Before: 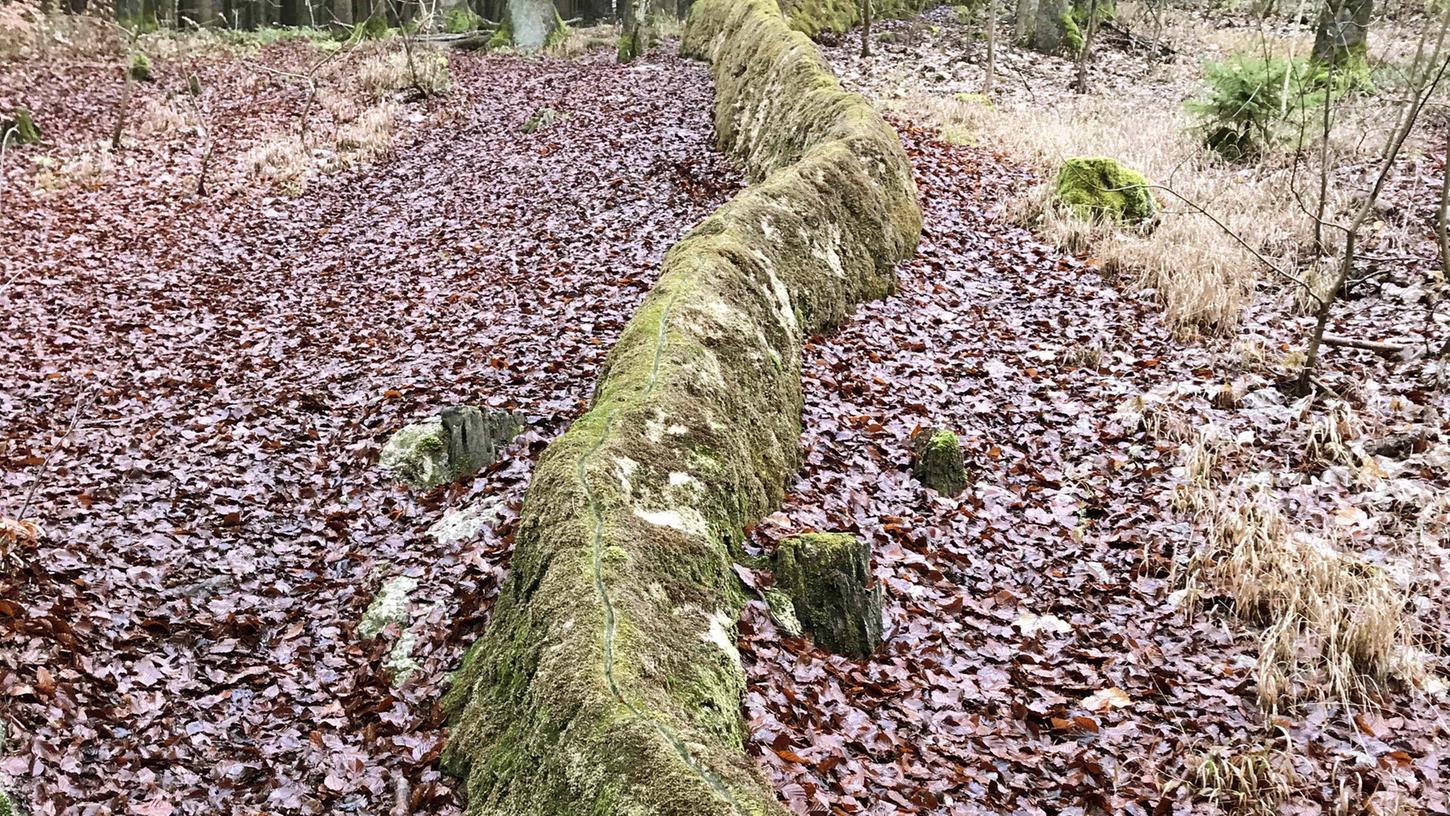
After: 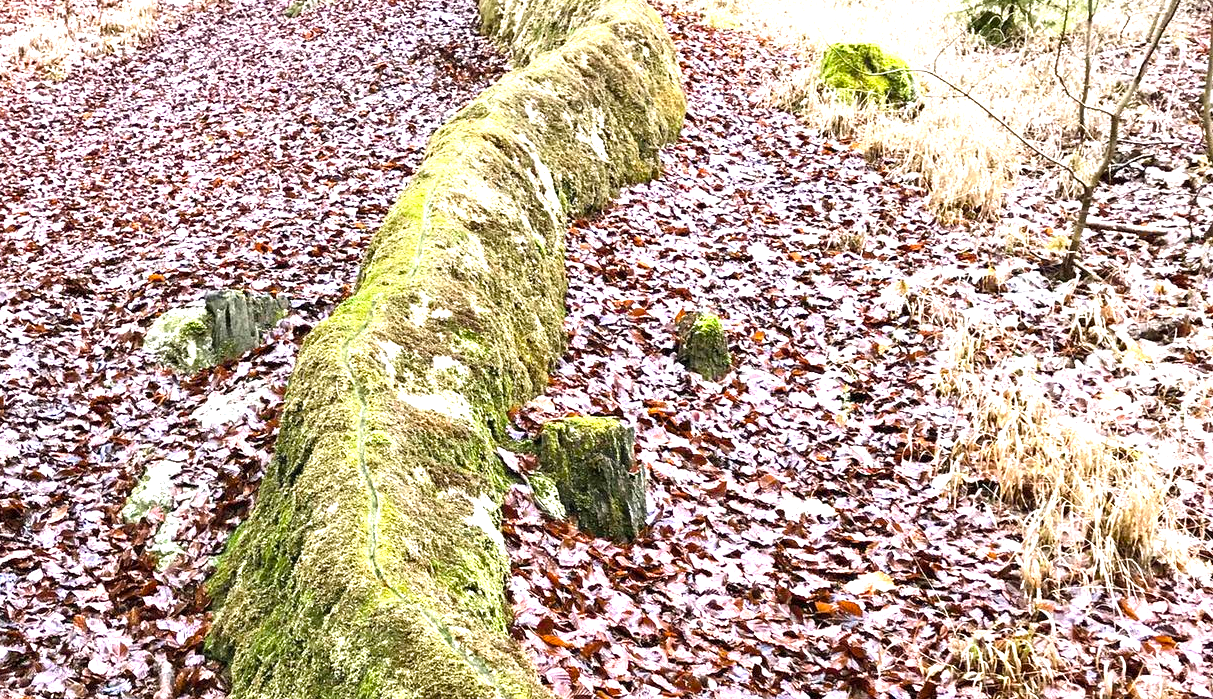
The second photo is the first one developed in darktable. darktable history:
color balance rgb: perceptual saturation grading › global saturation 25%, global vibrance 20%
crop: left 16.315%, top 14.246%
exposure: exposure 1.061 EV, compensate highlight preservation false
